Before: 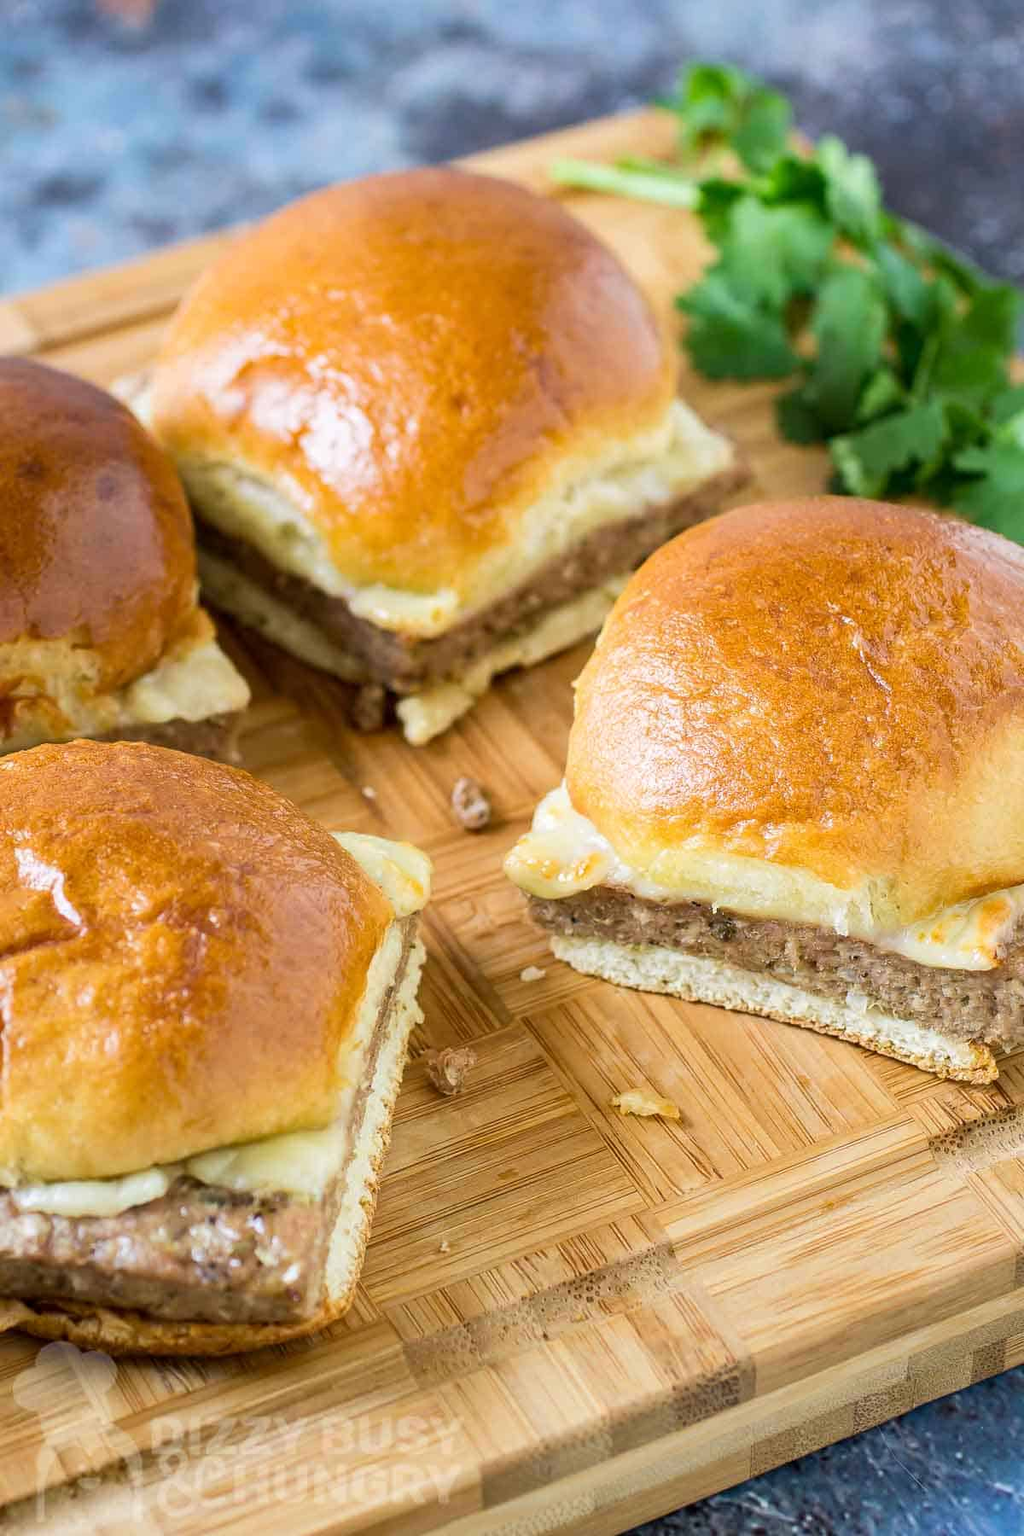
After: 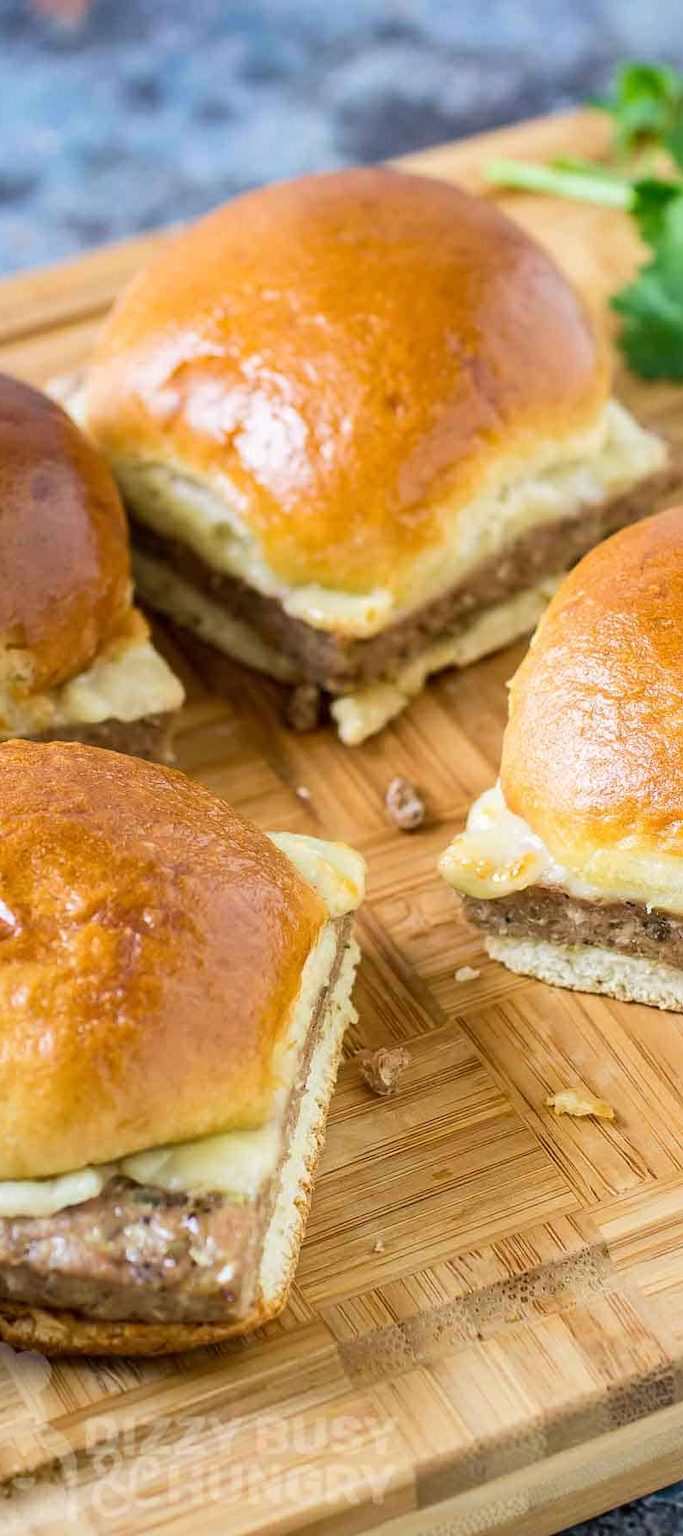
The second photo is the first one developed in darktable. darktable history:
crop and rotate: left 6.439%, right 26.803%
